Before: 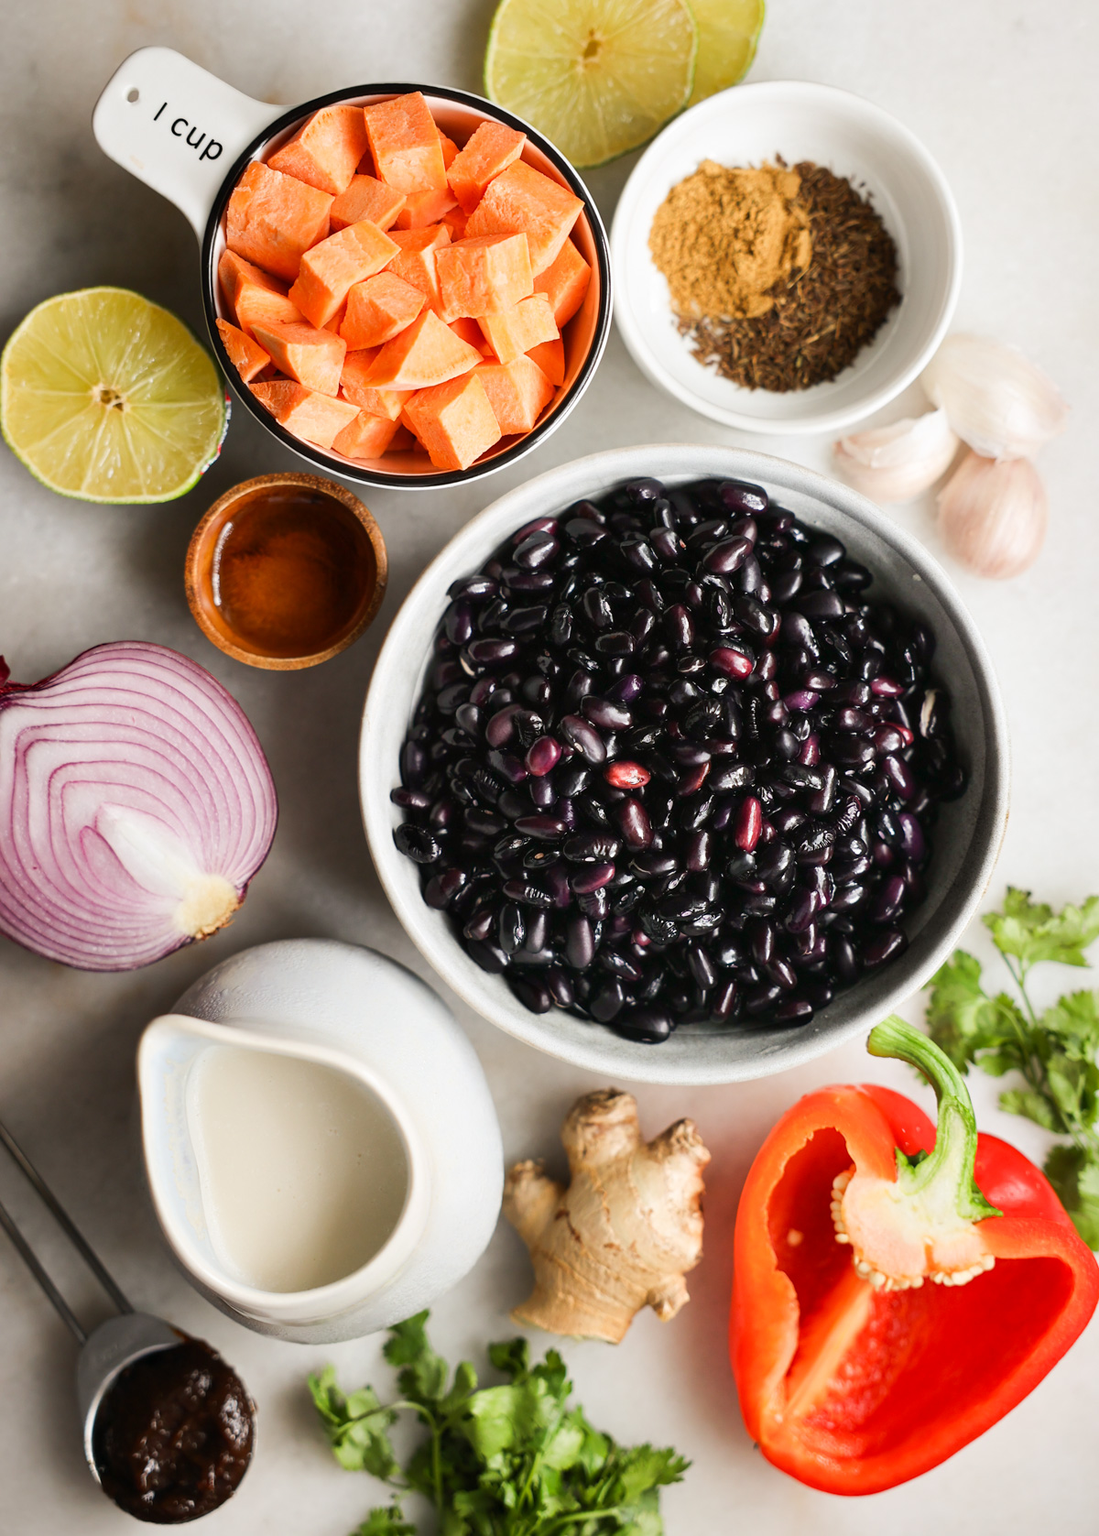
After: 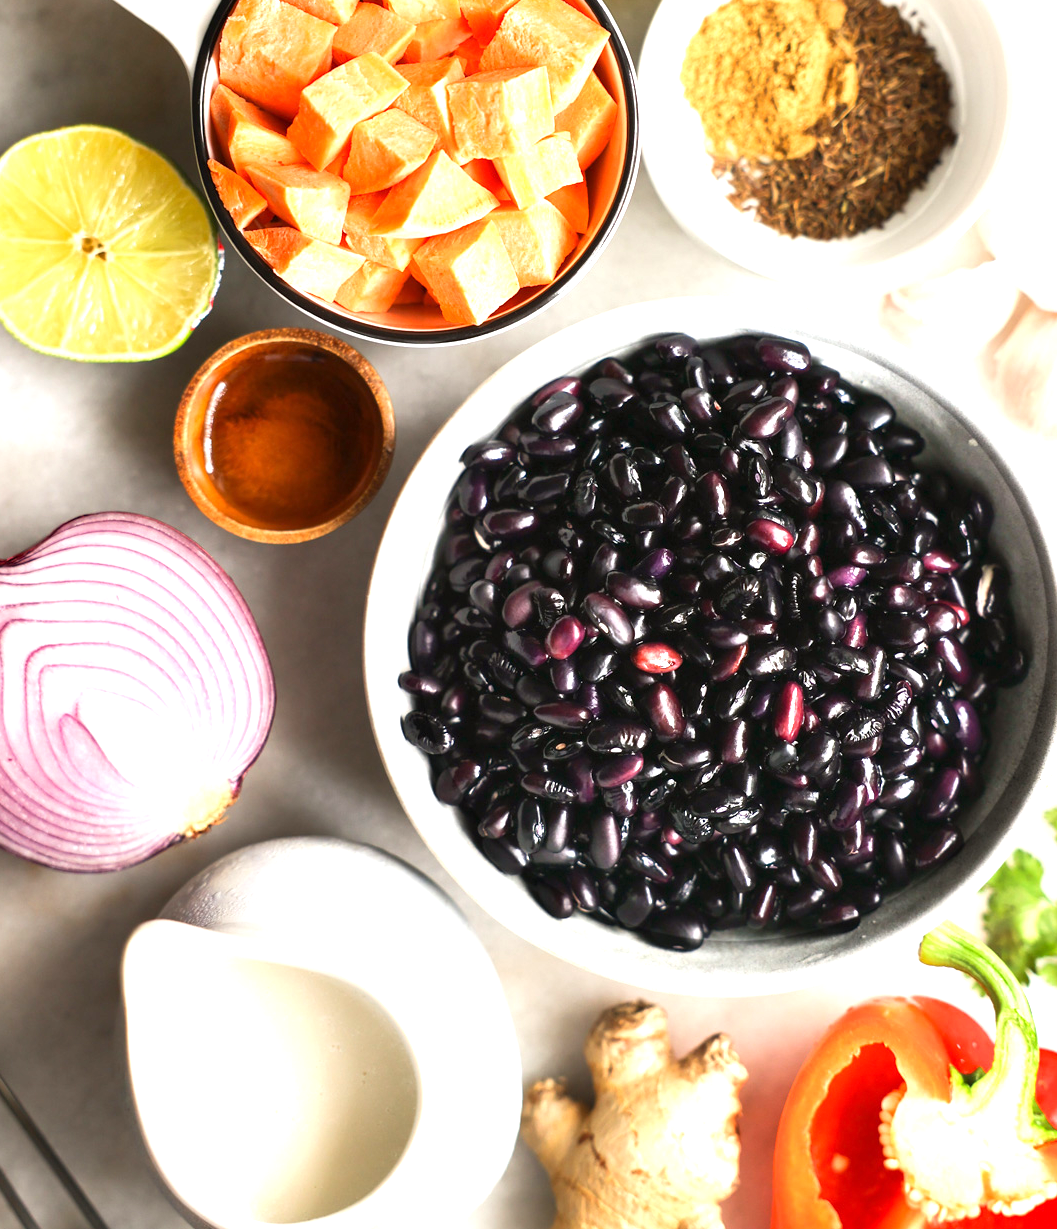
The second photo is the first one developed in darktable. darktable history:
crop and rotate: left 2.367%, top 11.221%, right 9.491%, bottom 15.472%
exposure: exposure 1 EV, compensate highlight preservation false
